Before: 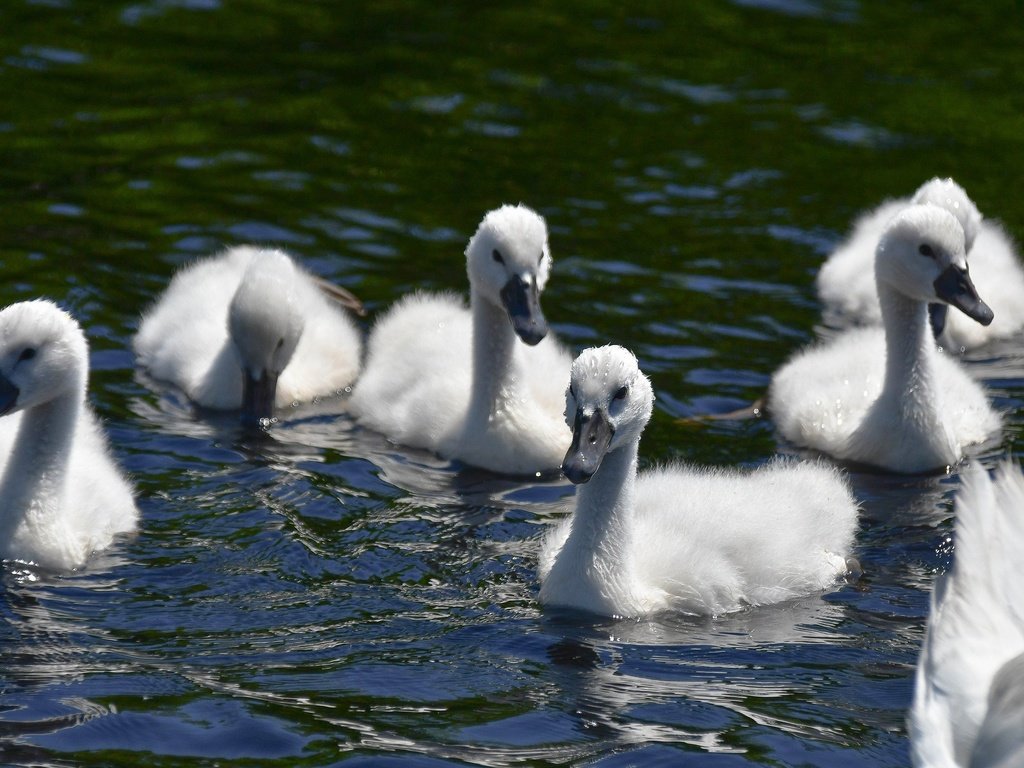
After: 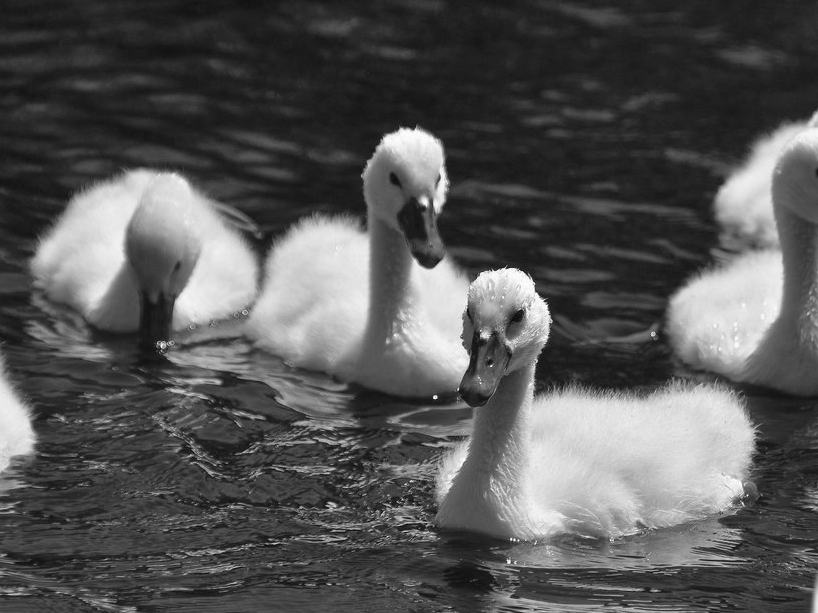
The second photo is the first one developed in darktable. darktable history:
color calibration: illuminant custom, x 0.261, y 0.521, temperature 7054.11 K
monochrome: on, module defaults
crop and rotate: left 10.071%, top 10.071%, right 10.02%, bottom 10.02%
